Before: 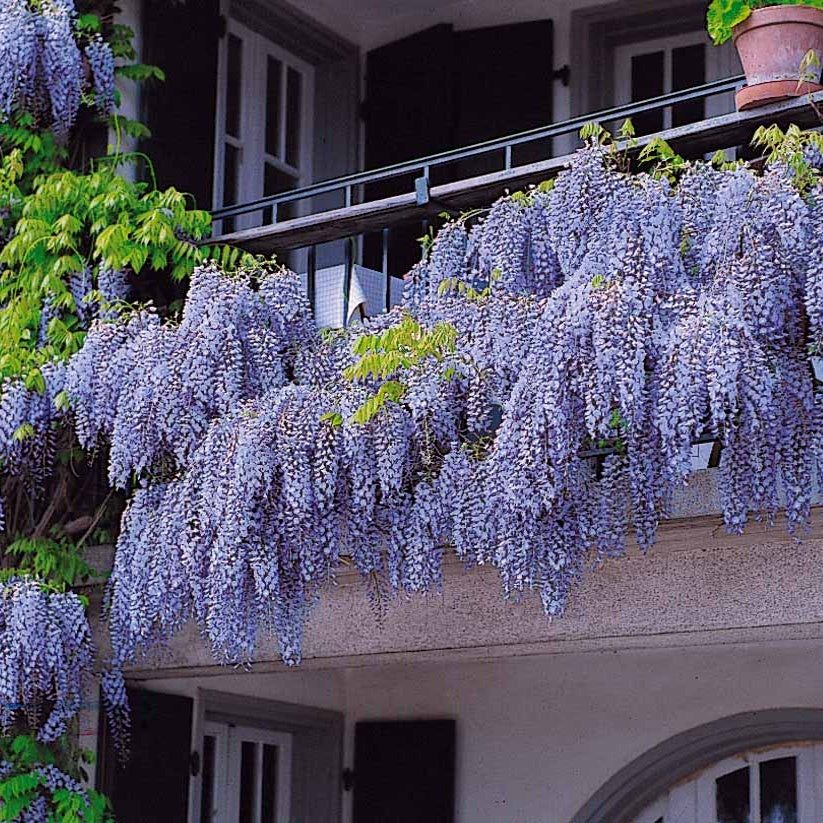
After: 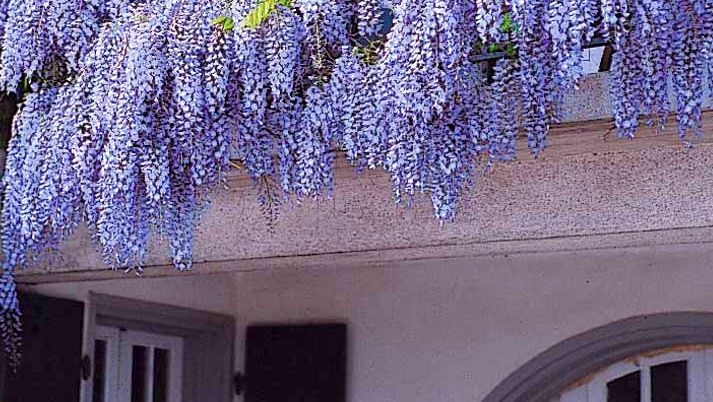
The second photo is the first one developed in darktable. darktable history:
crop and rotate: left 13.306%, top 48.129%, bottom 2.928%
color balance rgb: perceptual saturation grading › global saturation 20%, perceptual saturation grading › highlights -50%, perceptual saturation grading › shadows 30%, perceptual brilliance grading › global brilliance 10%, perceptual brilliance grading › shadows 15%
